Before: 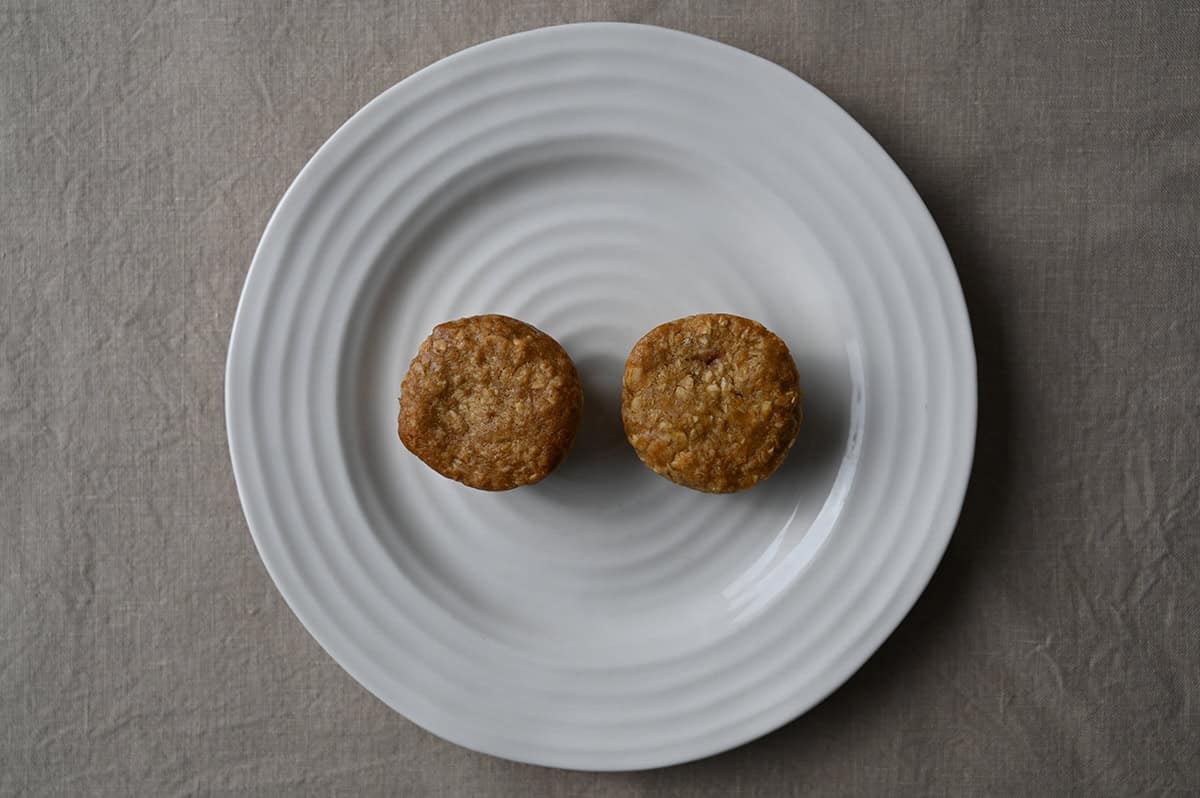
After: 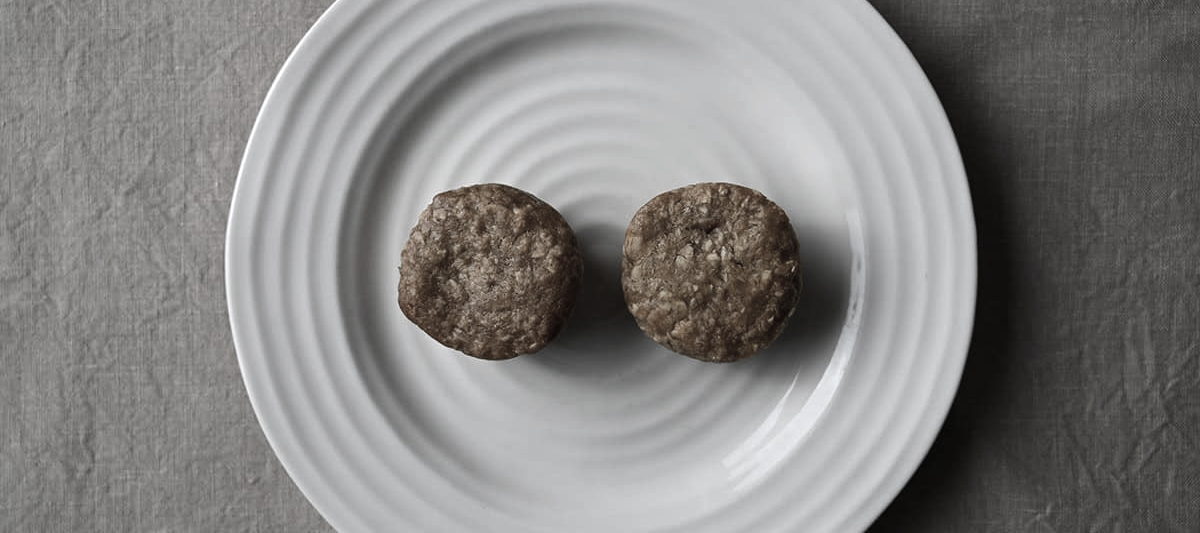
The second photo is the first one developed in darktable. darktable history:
crop: top 16.489%, bottom 16.682%
vignetting: fall-off start 99.3%
tone equalizer: -8 EV -0.445 EV, -7 EV -0.423 EV, -6 EV -0.362 EV, -5 EV -0.24 EV, -3 EV 0.234 EV, -2 EV 0.34 EV, -1 EV 0.373 EV, +0 EV 0.414 EV, edges refinement/feathering 500, mask exposure compensation -1.57 EV, preserve details no
color zones: curves: ch1 [(0, 0.153) (0.143, 0.15) (0.286, 0.151) (0.429, 0.152) (0.571, 0.152) (0.714, 0.151) (0.857, 0.151) (1, 0.153)]
